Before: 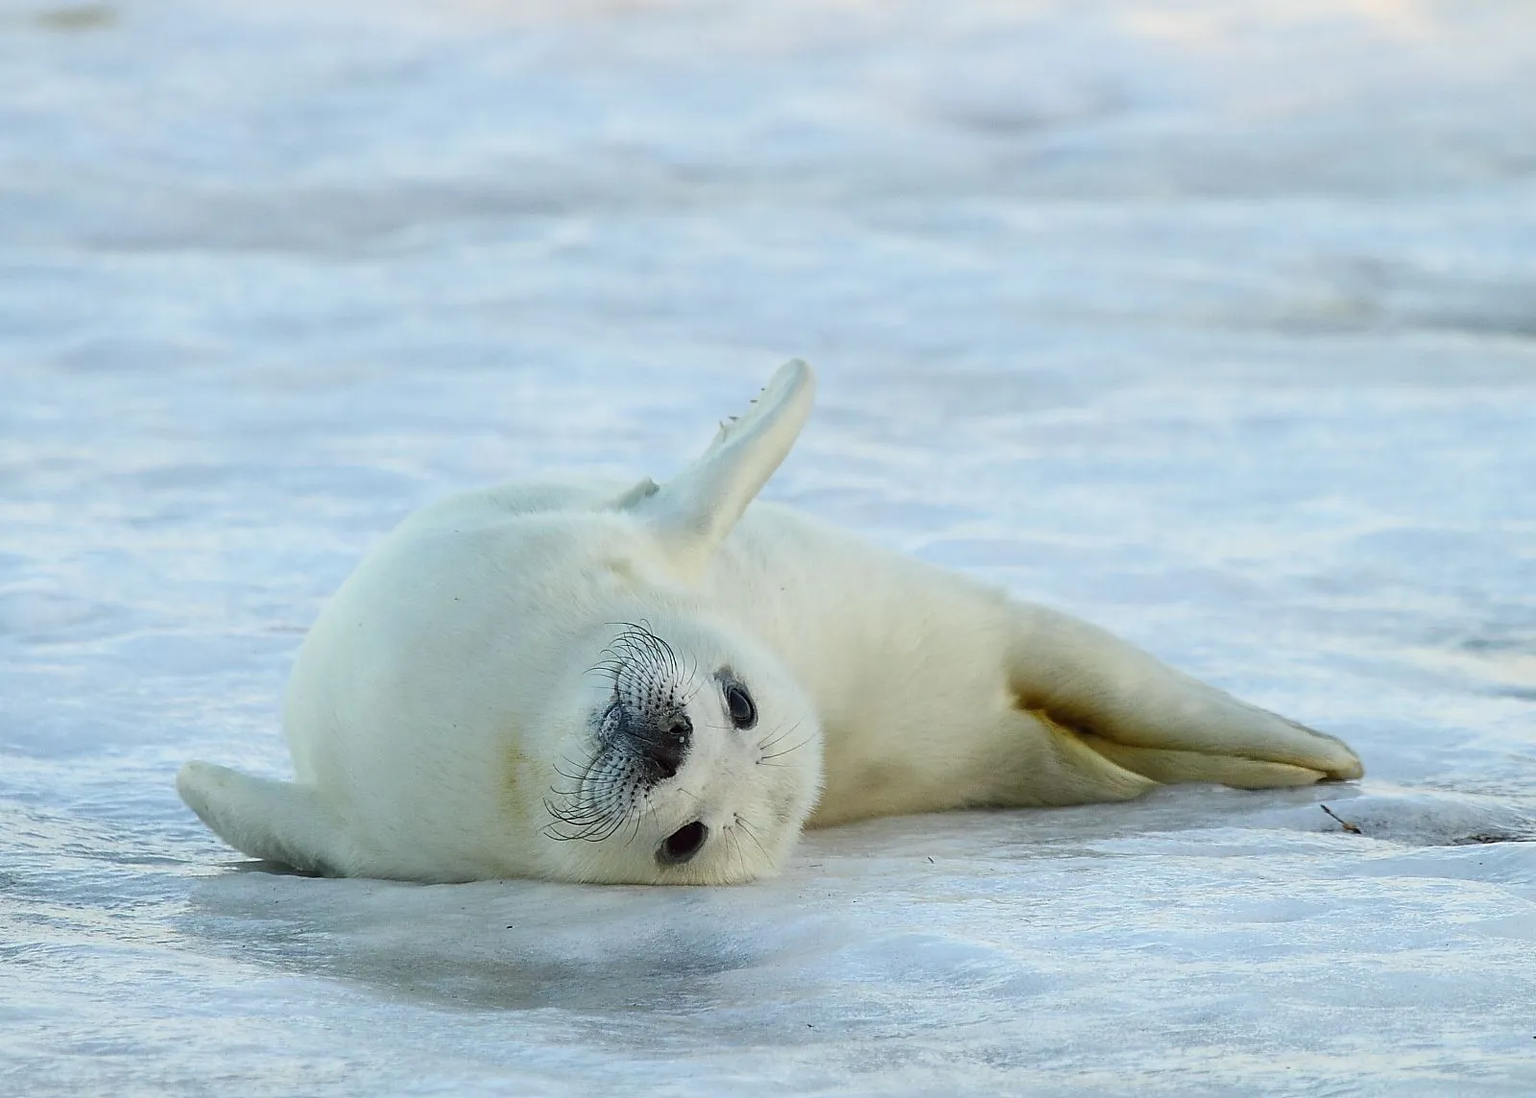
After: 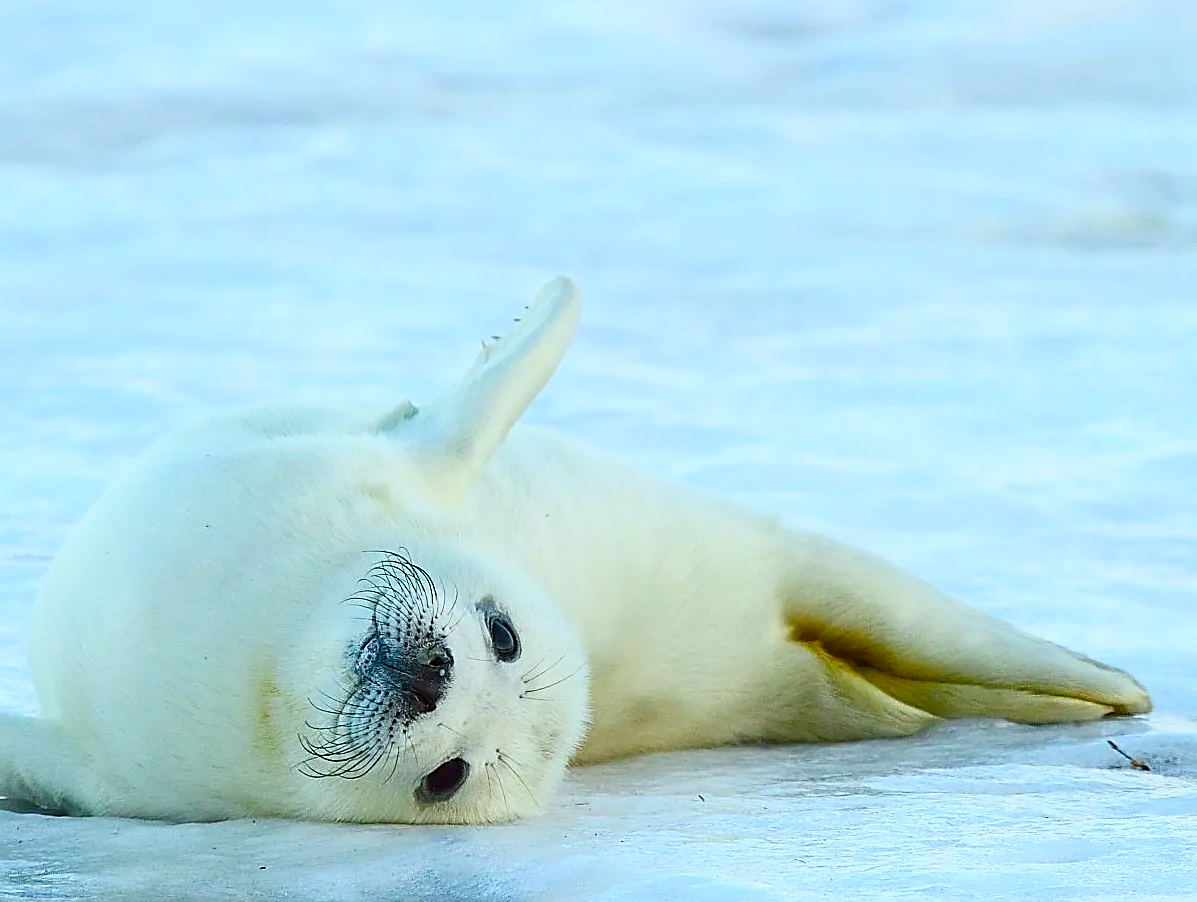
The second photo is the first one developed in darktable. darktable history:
contrast brightness saturation: contrast 0.2, brightness 0.16, saturation 0.22
crop: left 16.768%, top 8.653%, right 8.362%, bottom 12.485%
color balance rgb: perceptual saturation grading › global saturation 20%, perceptual saturation grading › highlights -25%, perceptual saturation grading › shadows 50%
sharpen: on, module defaults
color calibration: output R [1.003, 0.027, -0.041, 0], output G [-0.018, 1.043, -0.038, 0], output B [0.071, -0.086, 1.017, 0], illuminant as shot in camera, x 0.359, y 0.362, temperature 4570.54 K
